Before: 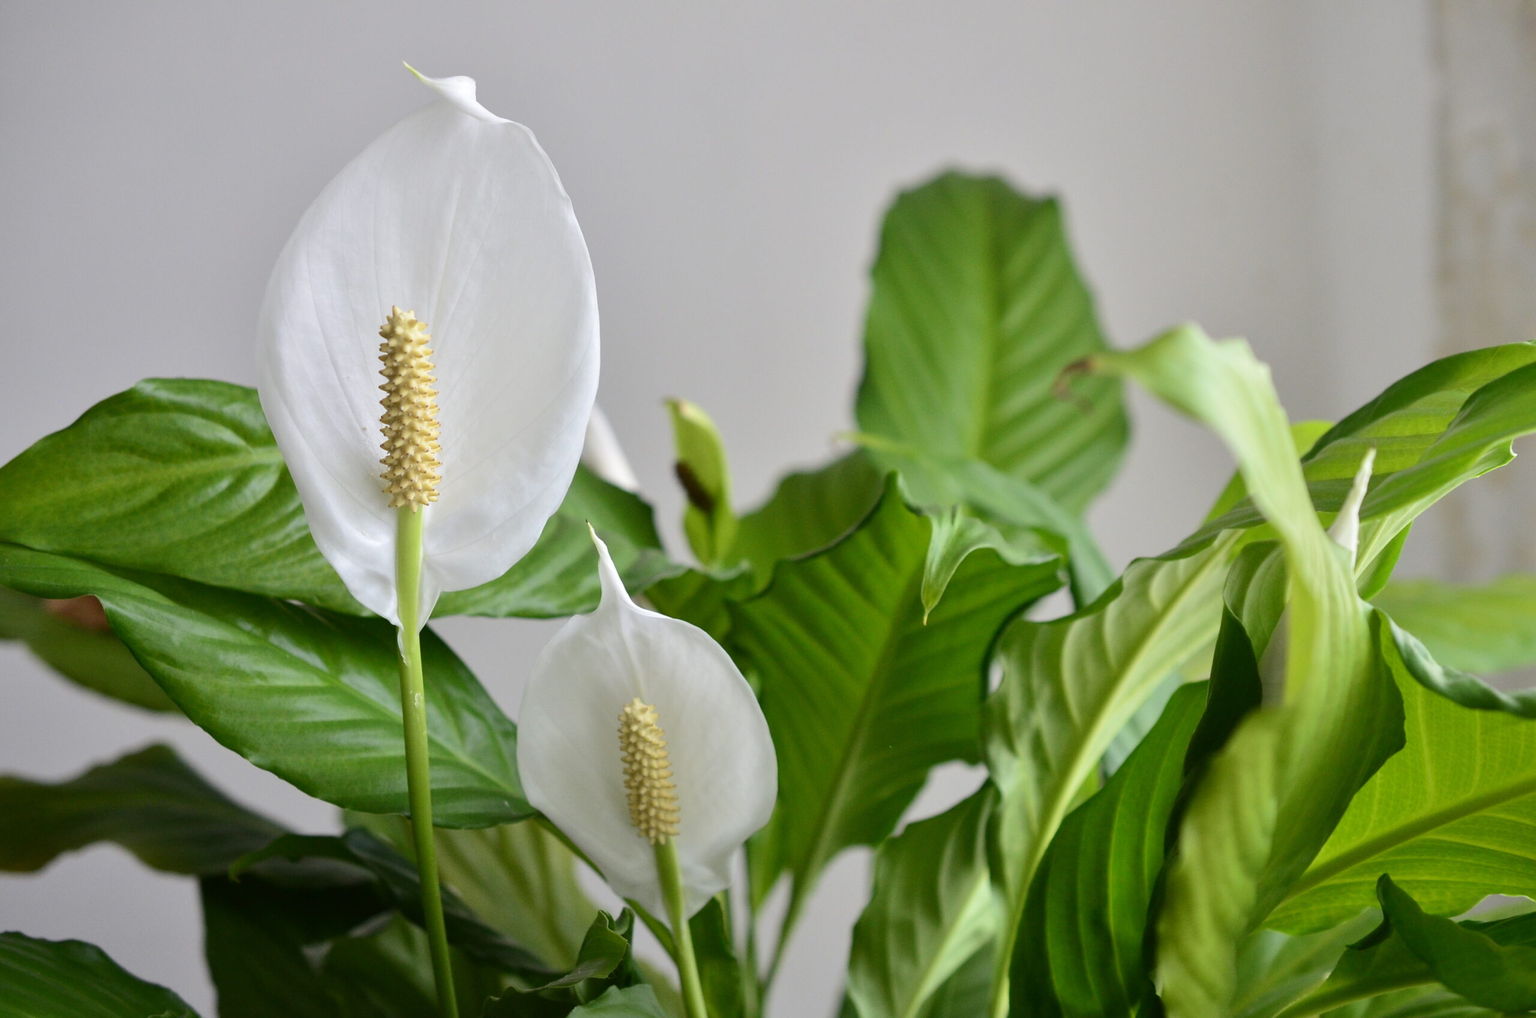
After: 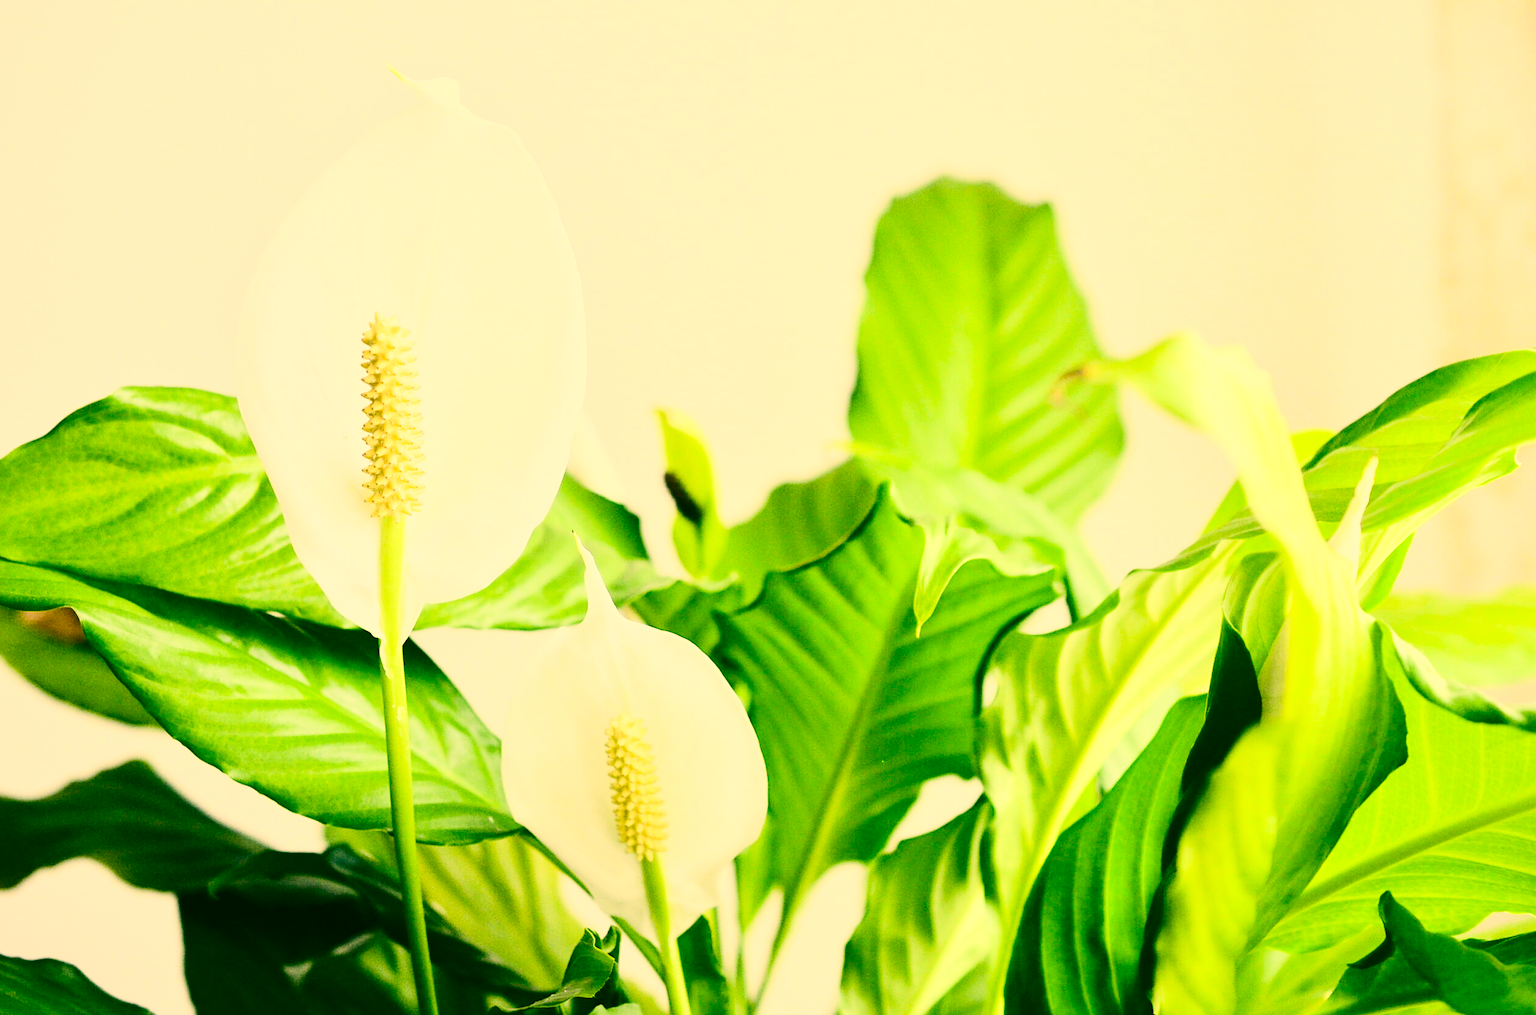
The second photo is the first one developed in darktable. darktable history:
exposure: black level correction 0.001, exposure 1.996 EV, compensate highlight preservation false
crop: left 1.657%, right 0.273%, bottom 2.087%
color correction: highlights a* 5.7, highlights b* 33.19, shadows a* -26.28, shadows b* 3.83
contrast brightness saturation: contrast 0.326, brightness -0.085, saturation 0.174
filmic rgb: black relative exposure -7.65 EV, white relative exposure 4.56 EV, hardness 3.61, contrast 0.991
sharpen: amount 0.217
